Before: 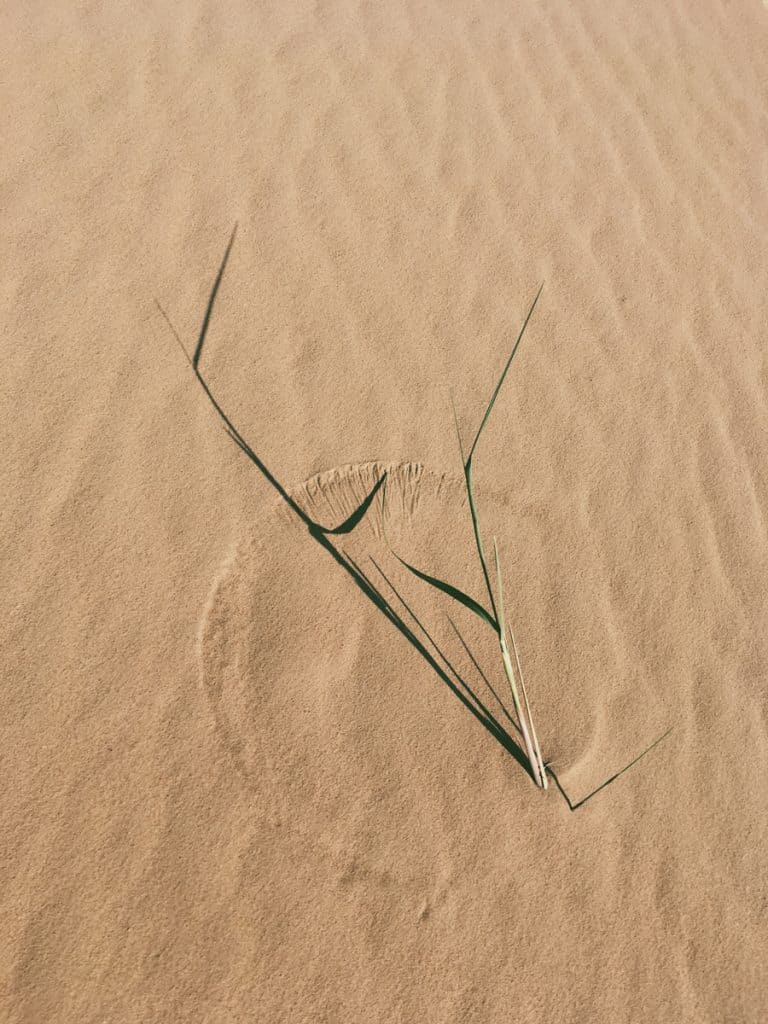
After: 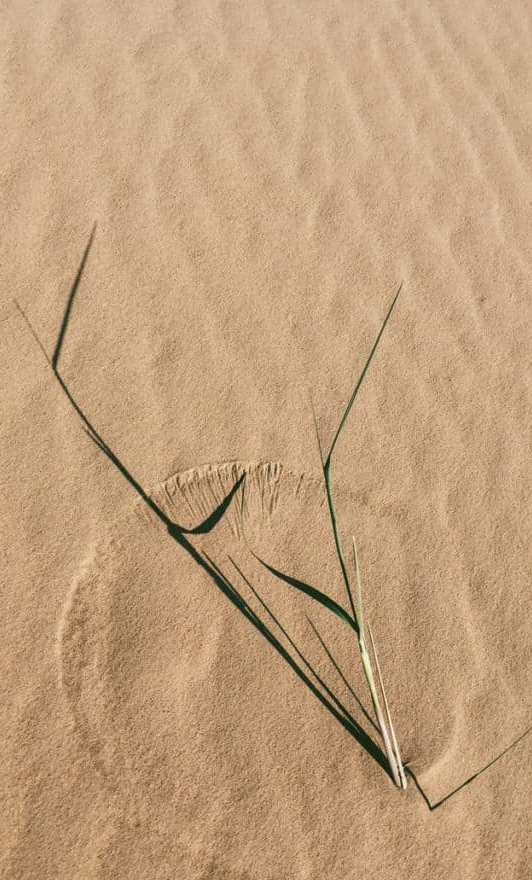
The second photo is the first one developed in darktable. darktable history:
local contrast: detail 130%
crop: left 18.479%, right 12.2%, bottom 13.971%
